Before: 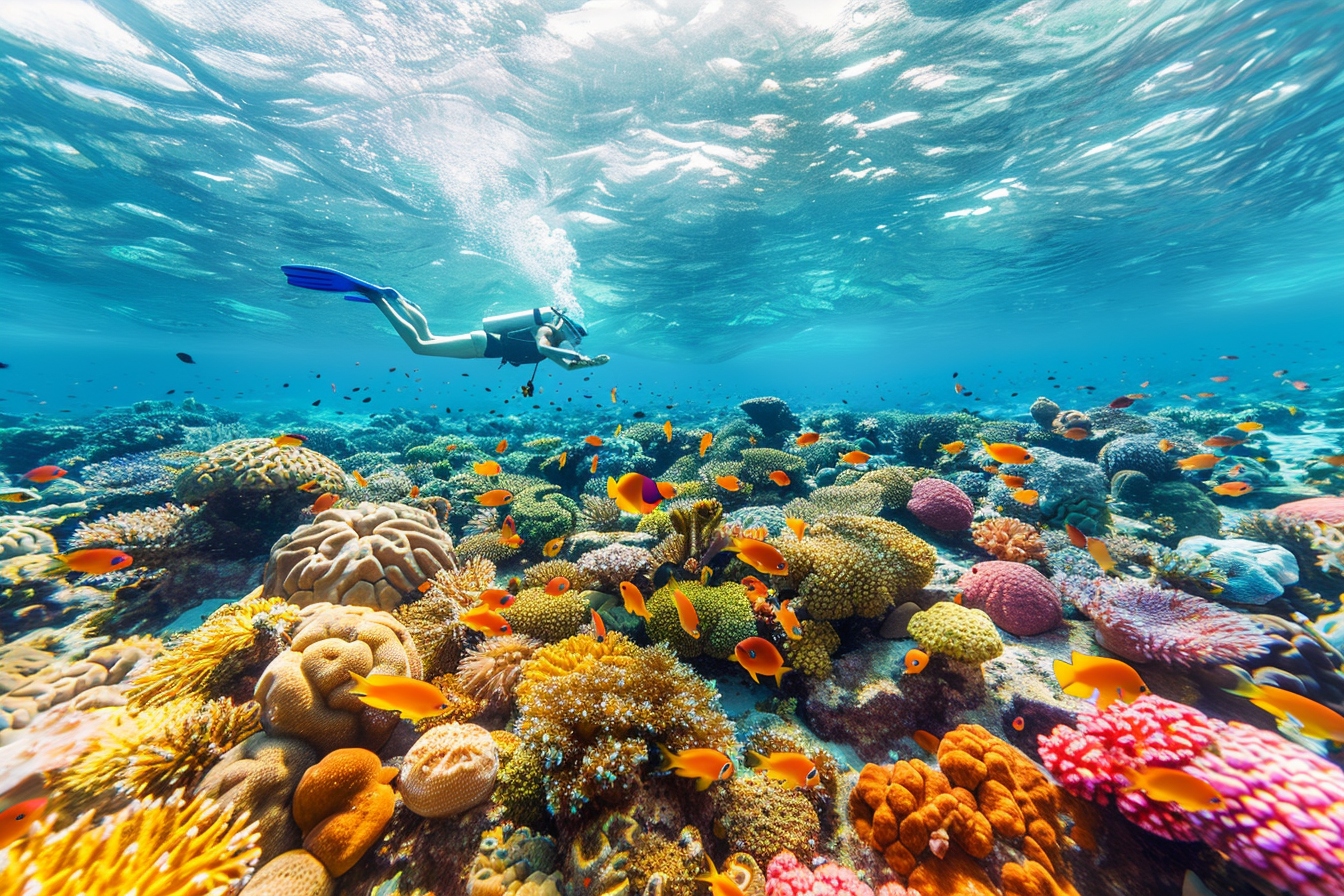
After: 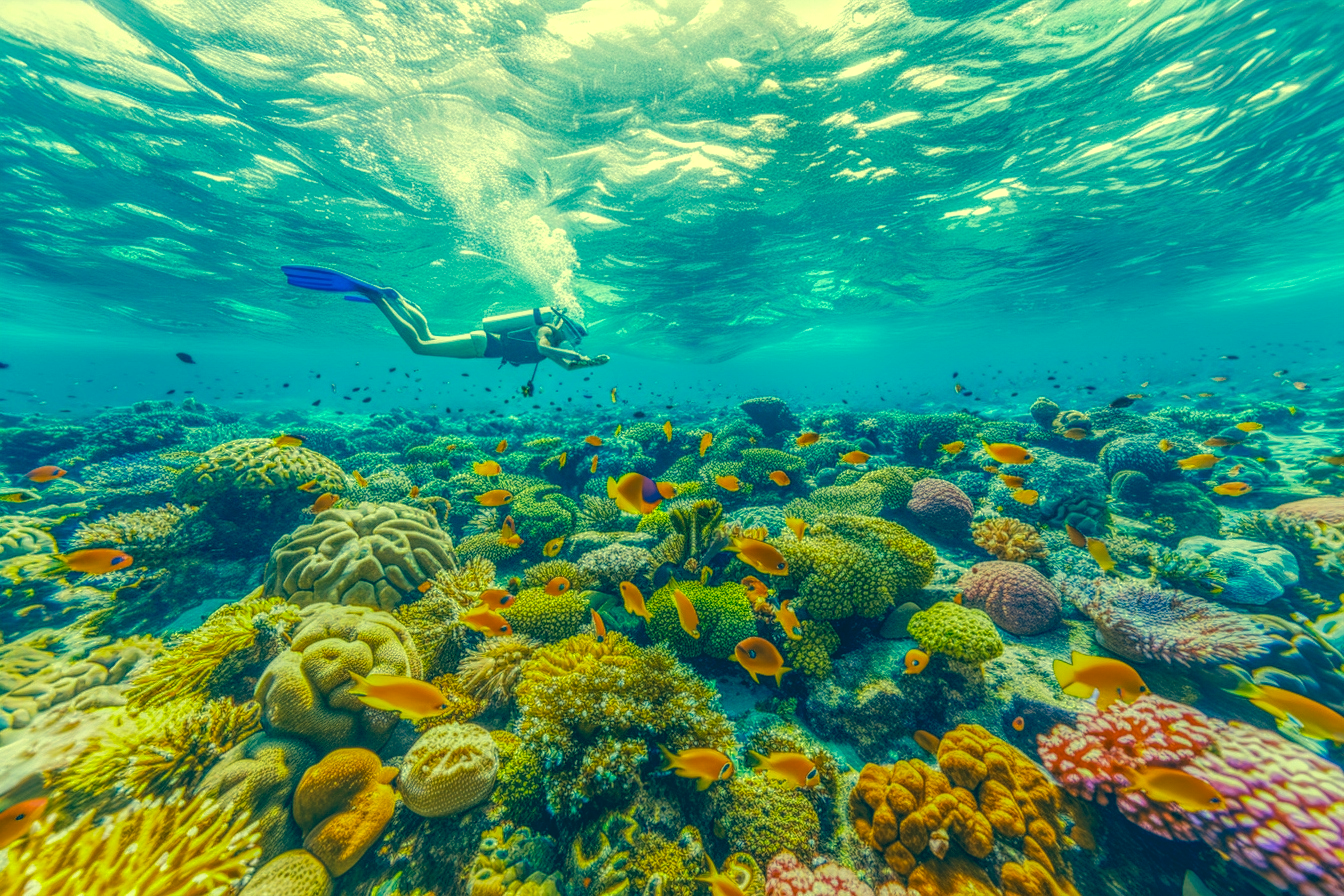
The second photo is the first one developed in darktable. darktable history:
color correction: highlights a* -15.58, highlights b* 40, shadows a* -40, shadows b* -26.18
local contrast: highlights 20%, shadows 30%, detail 200%, midtone range 0.2
